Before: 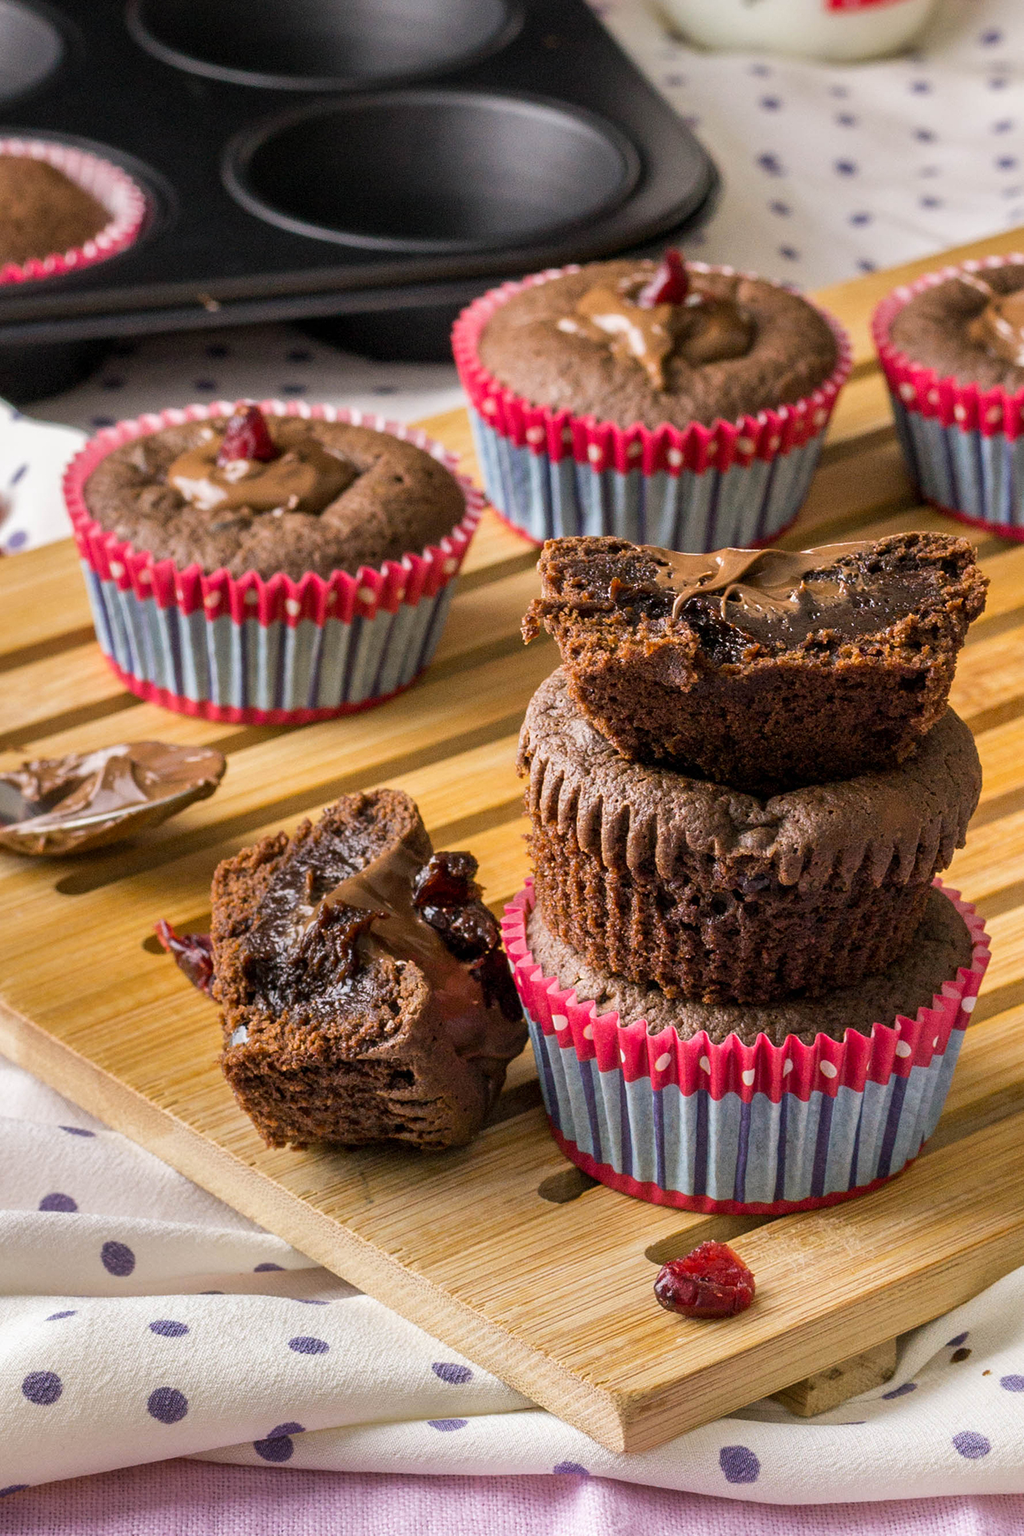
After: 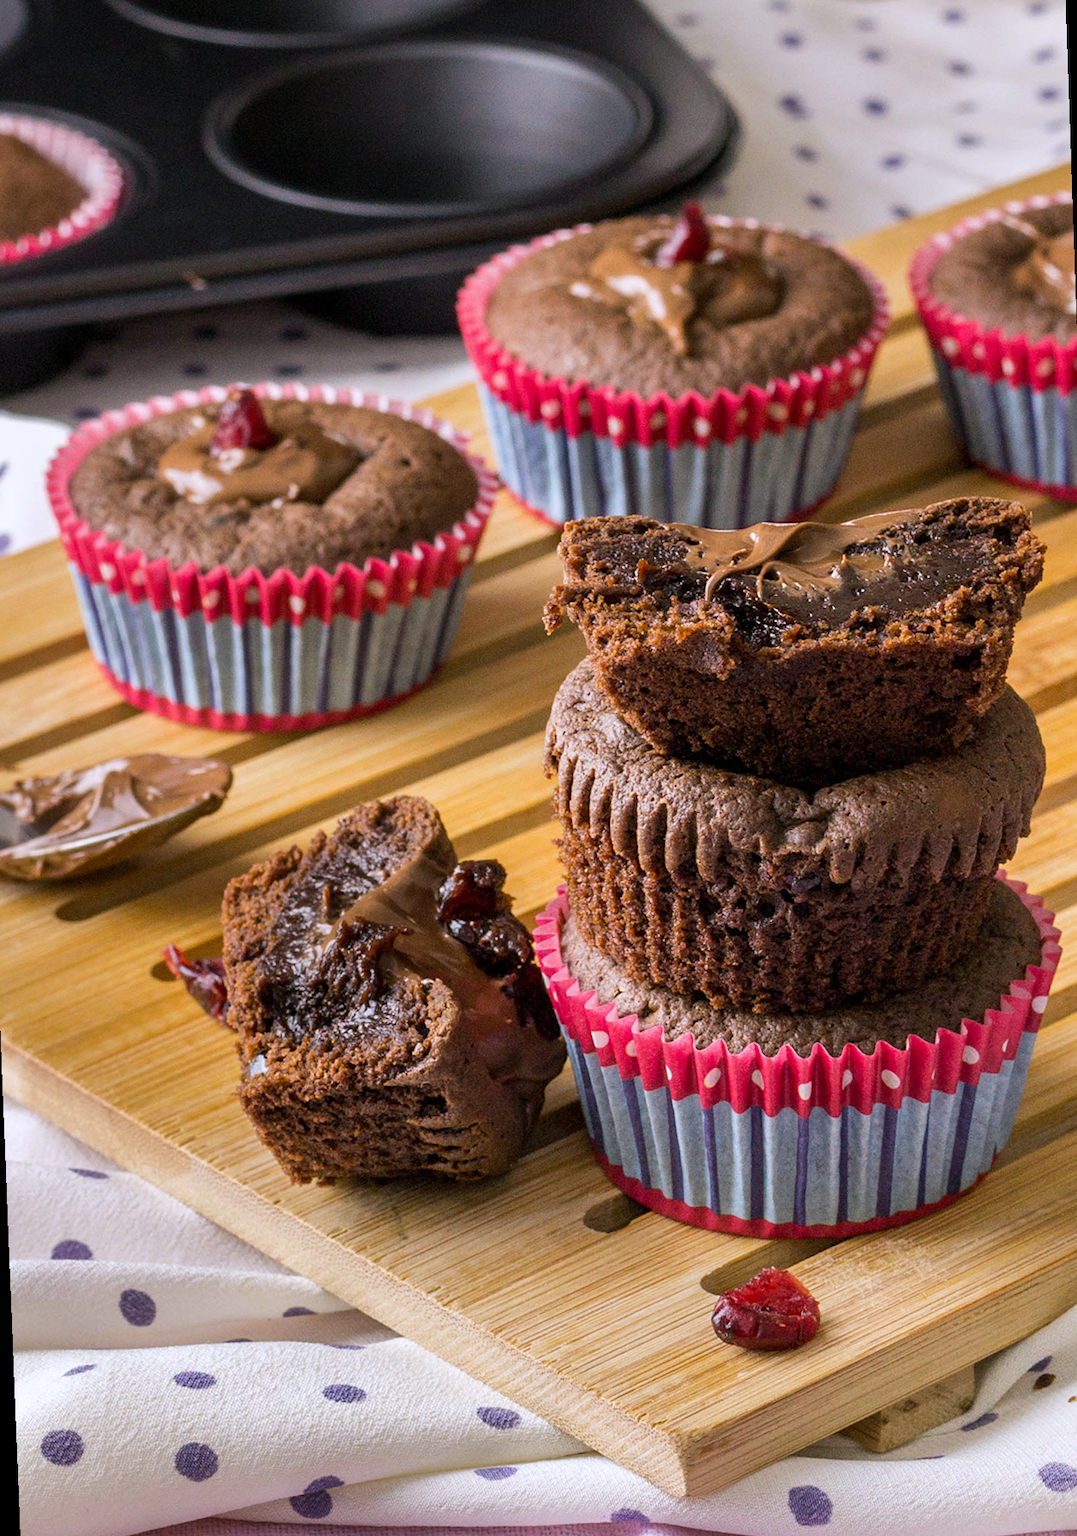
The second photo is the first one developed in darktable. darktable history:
white balance: red 0.984, blue 1.059
rotate and perspective: rotation -2.12°, lens shift (vertical) 0.009, lens shift (horizontal) -0.008, automatic cropping original format, crop left 0.036, crop right 0.964, crop top 0.05, crop bottom 0.959
